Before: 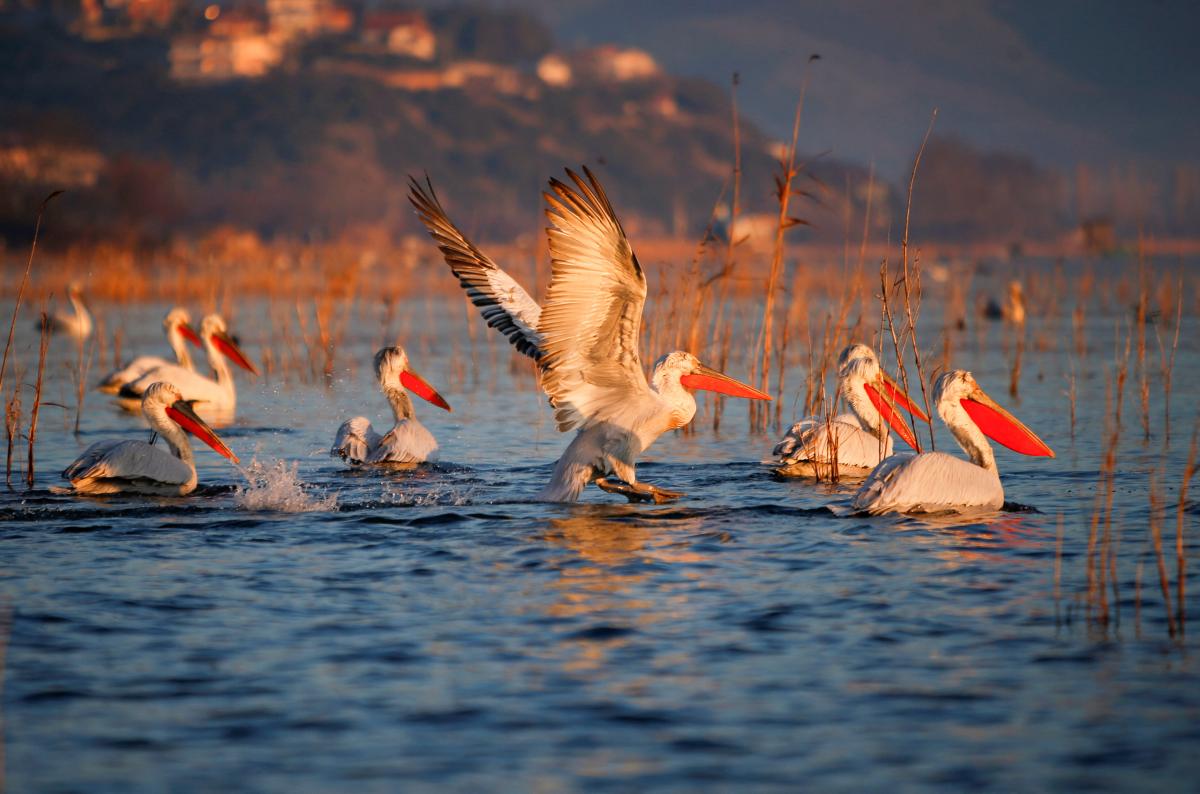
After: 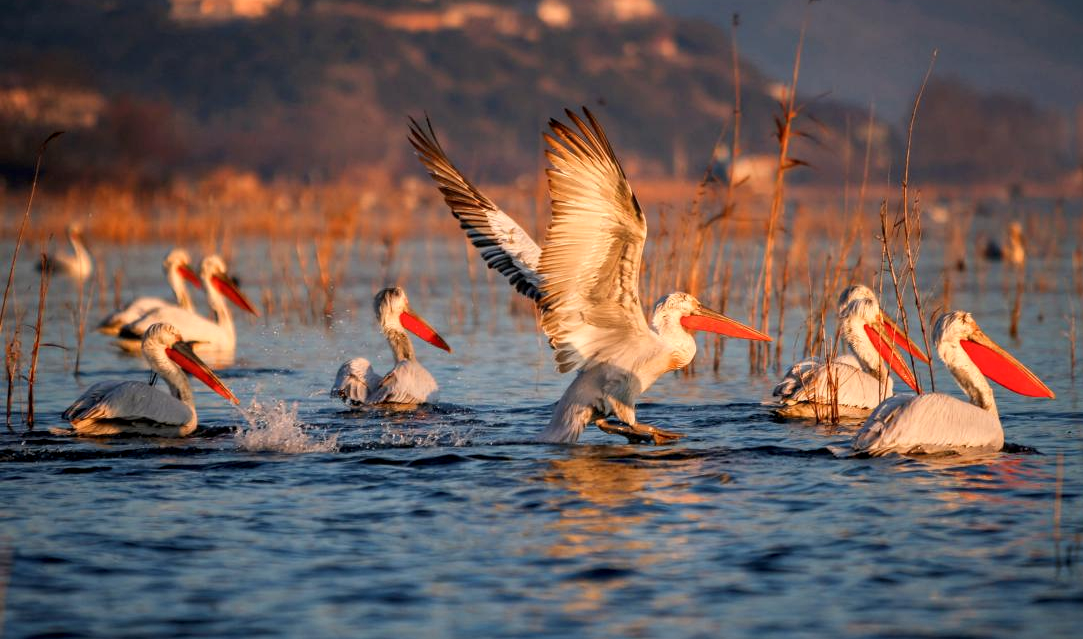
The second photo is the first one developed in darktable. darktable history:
crop: top 7.49%, right 9.717%, bottom 11.943%
local contrast: on, module defaults
